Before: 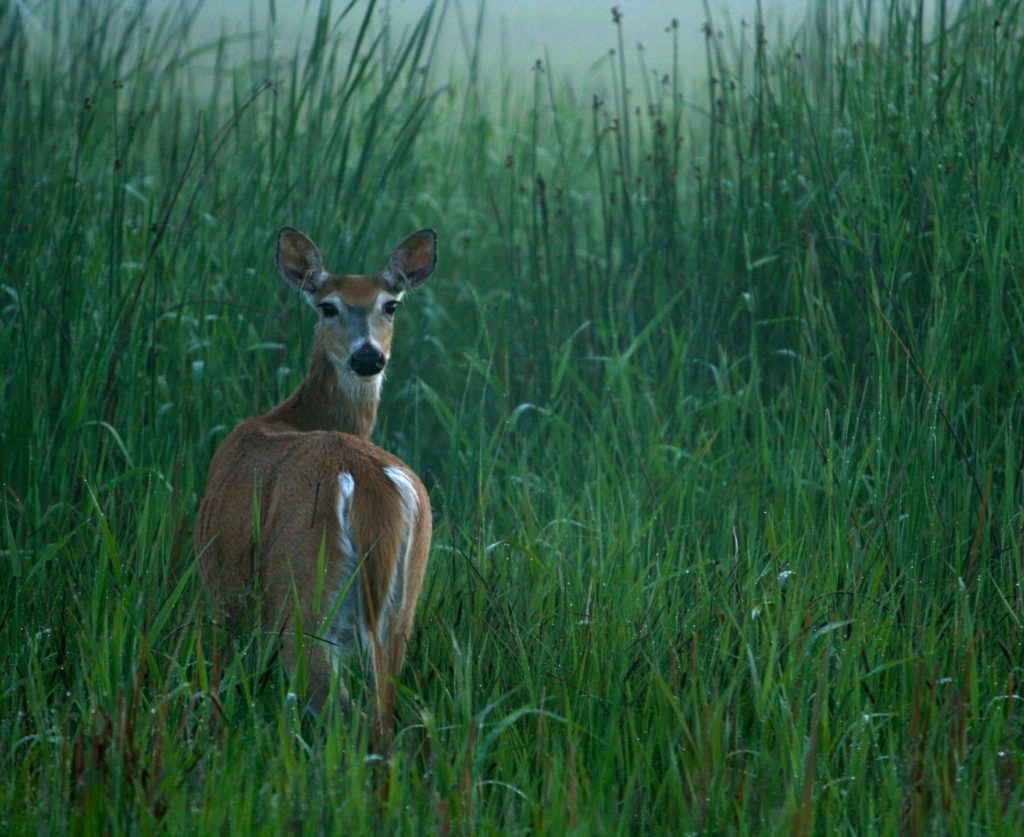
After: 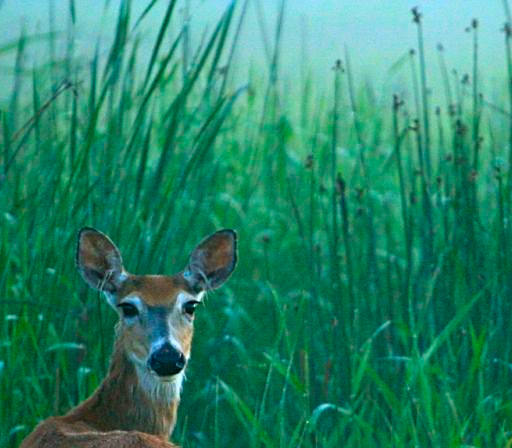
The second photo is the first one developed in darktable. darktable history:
sharpen: on, module defaults
white balance: red 0.988, blue 1.017
crop: left 19.556%, right 30.401%, bottom 46.458%
contrast brightness saturation: contrast 0.2, brightness 0.2, saturation 0.8
